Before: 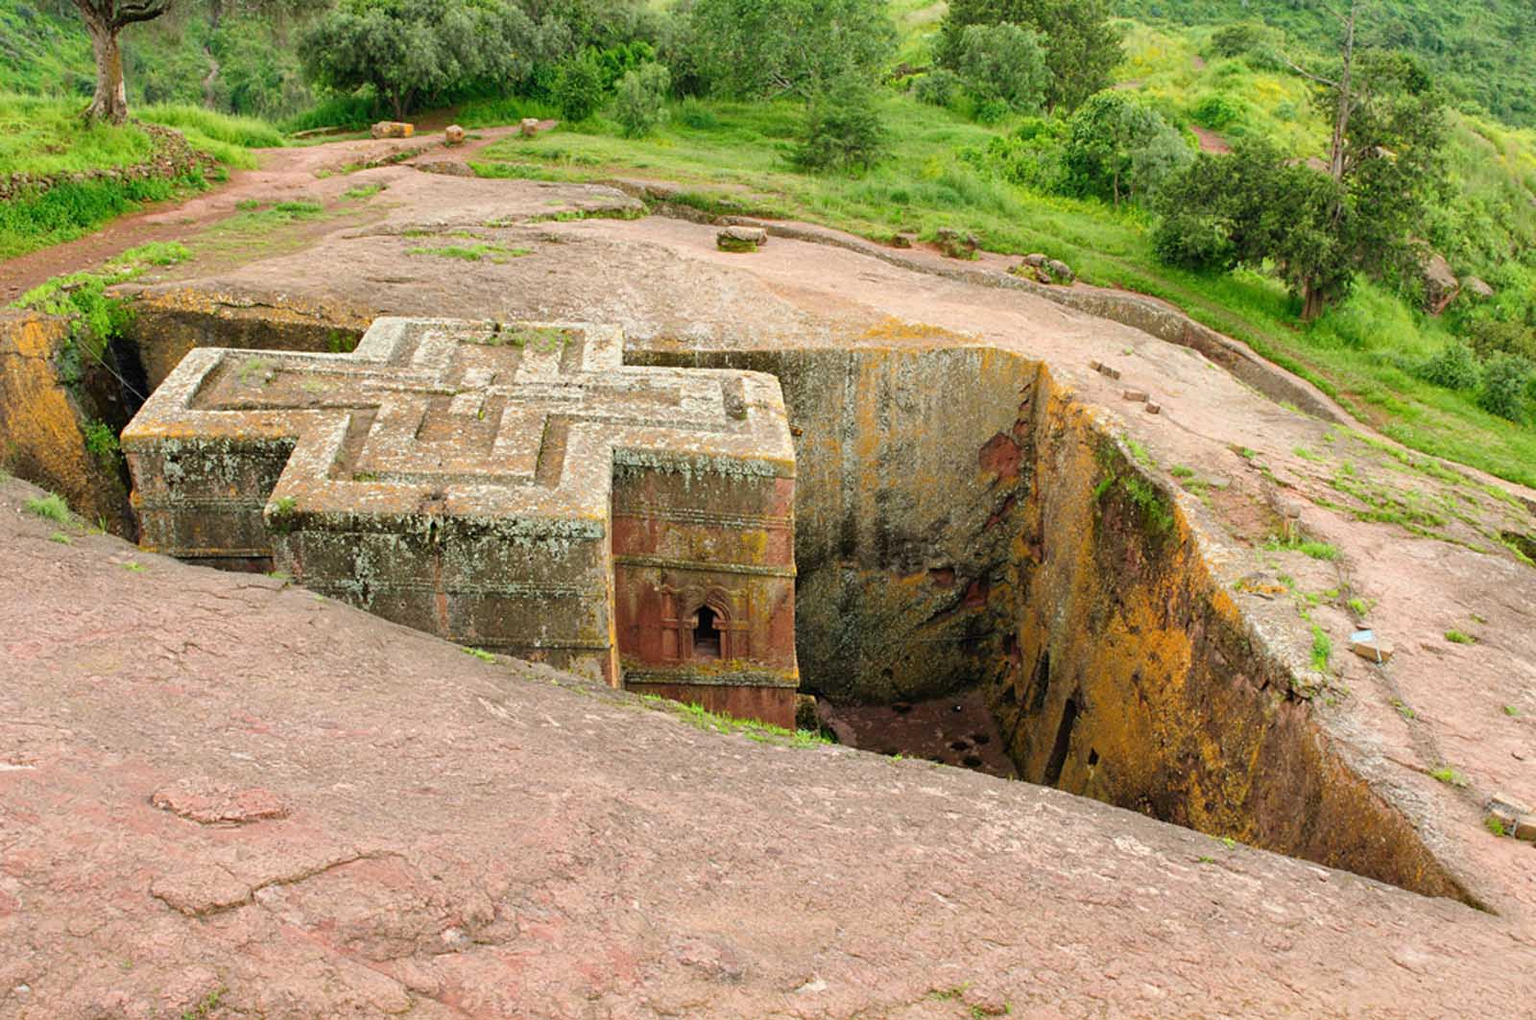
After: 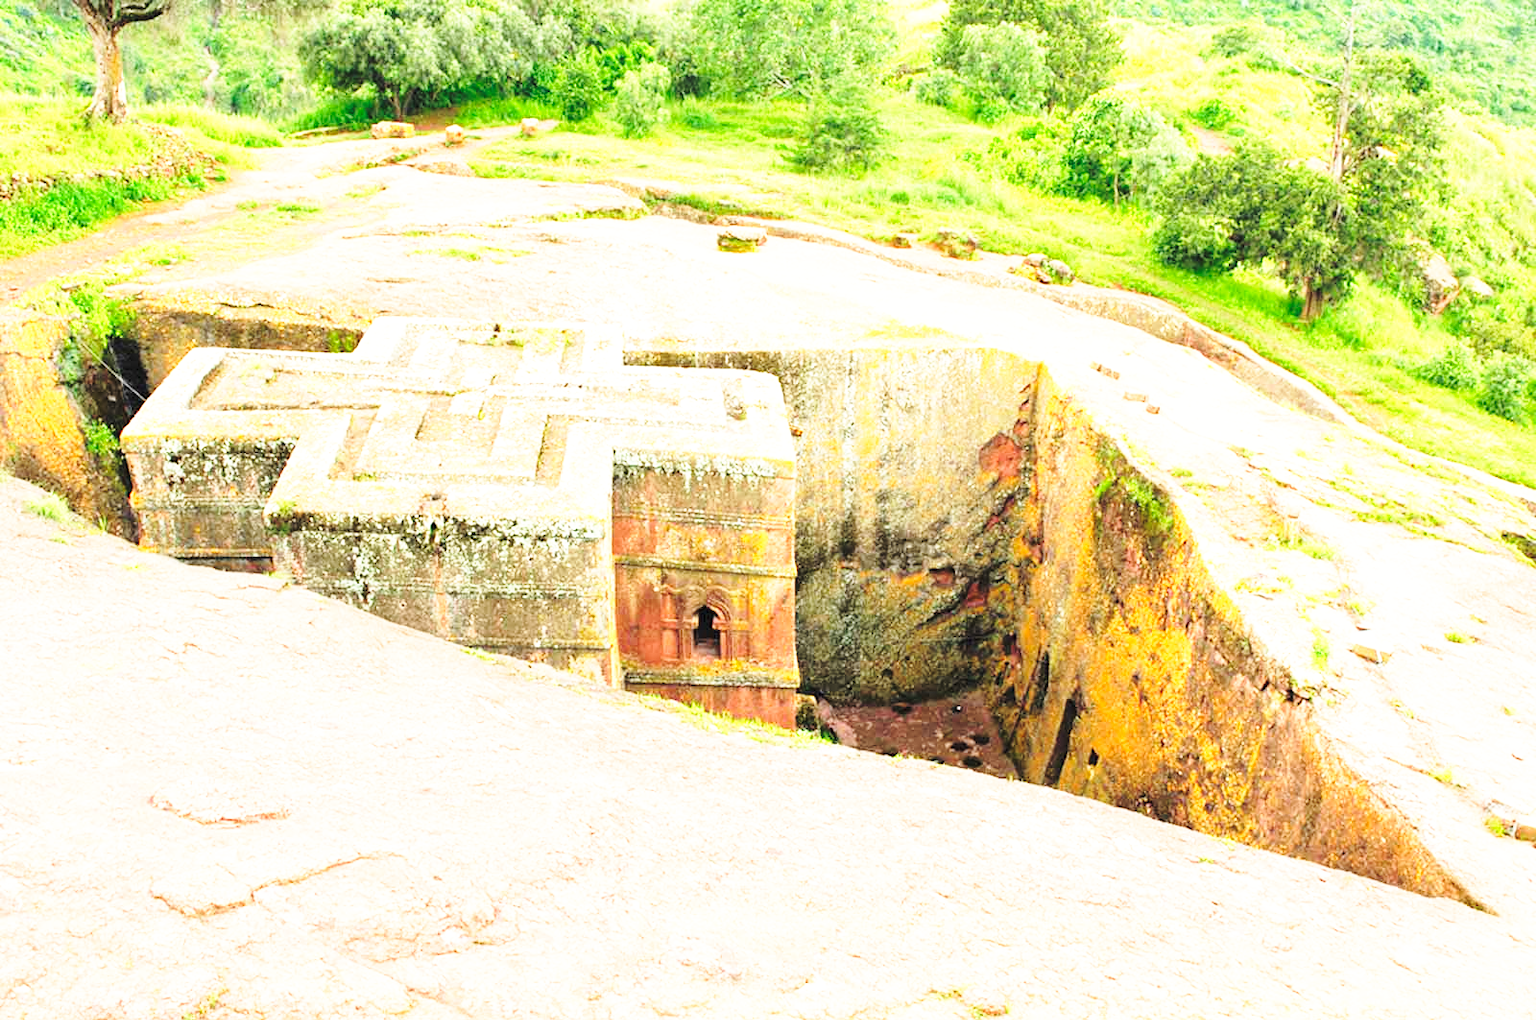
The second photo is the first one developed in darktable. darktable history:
base curve: curves: ch0 [(0, 0) (0.026, 0.03) (0.109, 0.232) (0.351, 0.748) (0.669, 0.968) (1, 1)], preserve colors none
contrast brightness saturation: brightness 0.15
exposure: exposure 0.74 EV, compensate highlight preservation false
